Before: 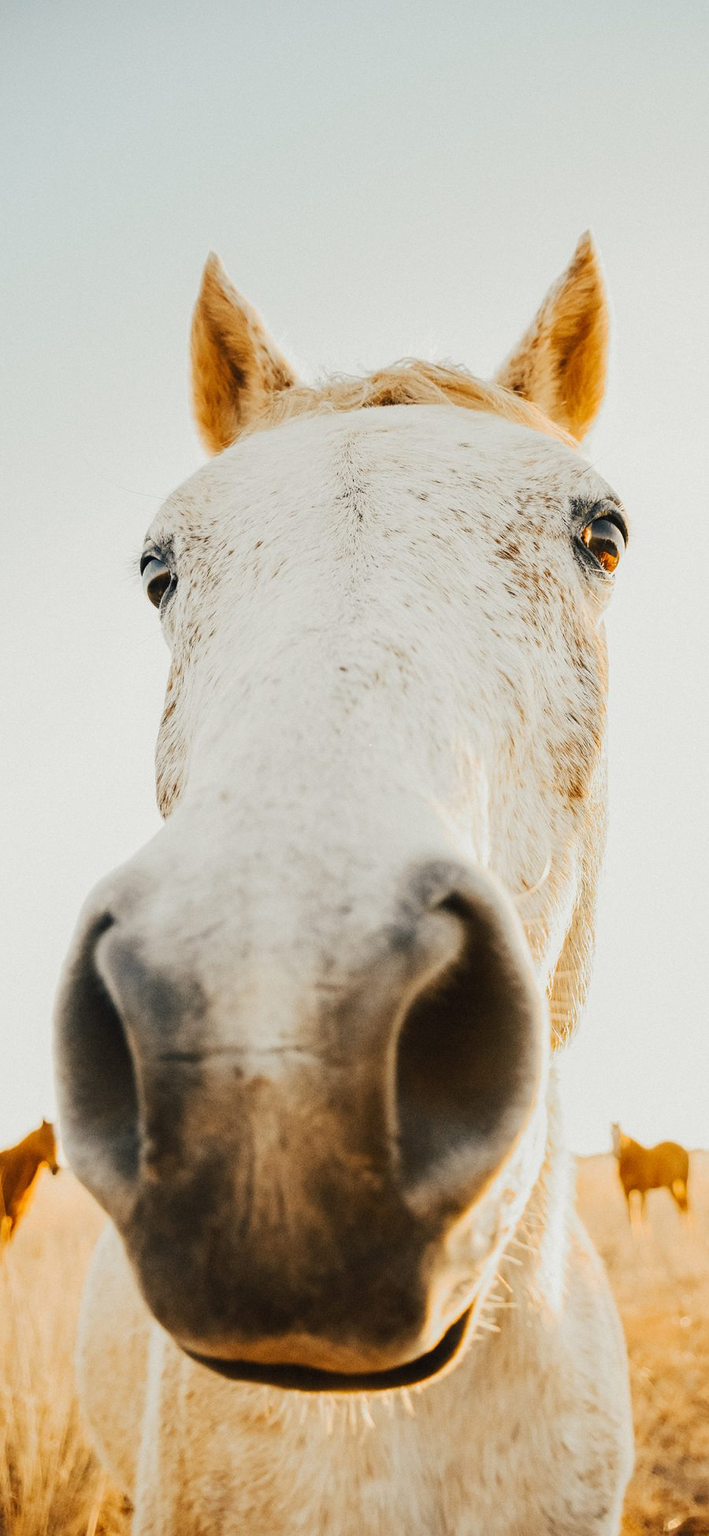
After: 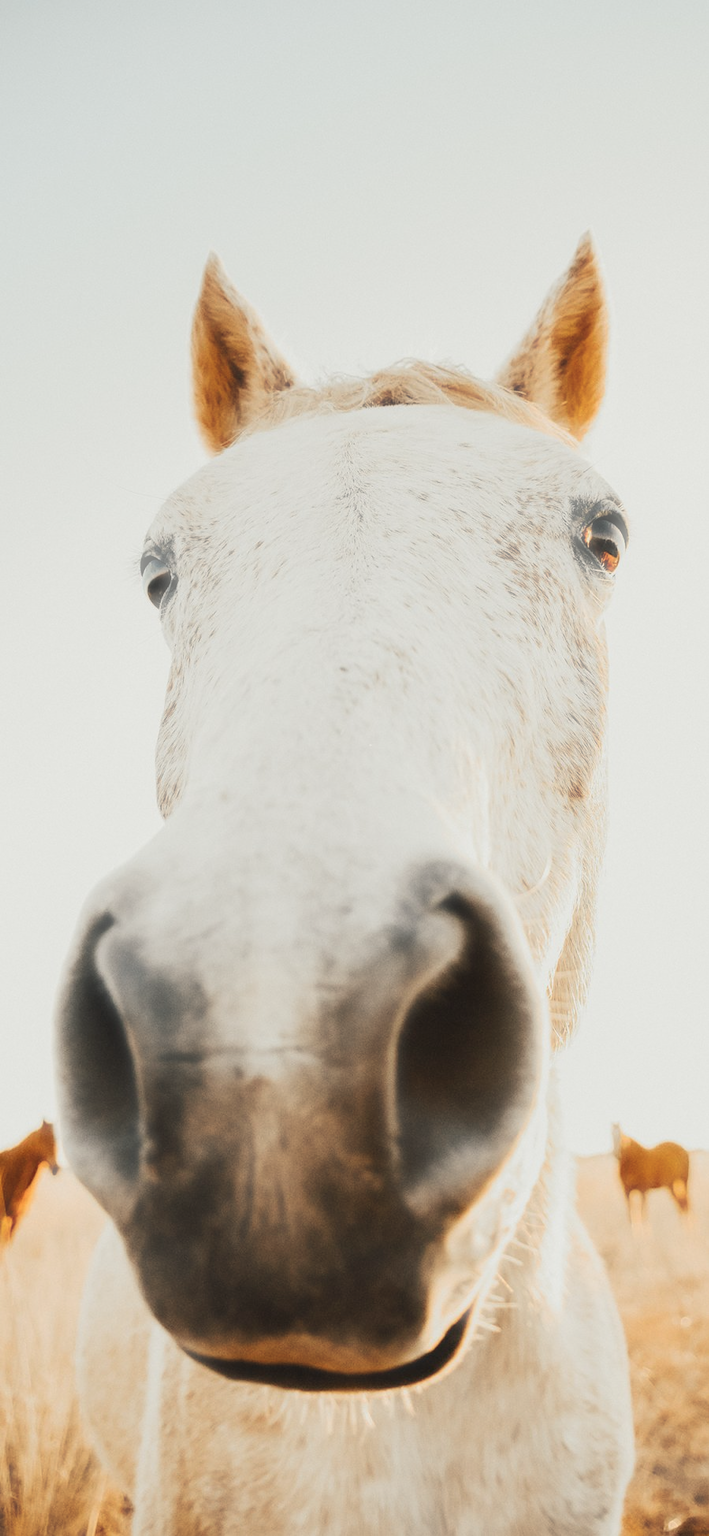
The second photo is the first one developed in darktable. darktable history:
haze removal: strength -0.89, distance 0.232, adaptive false
